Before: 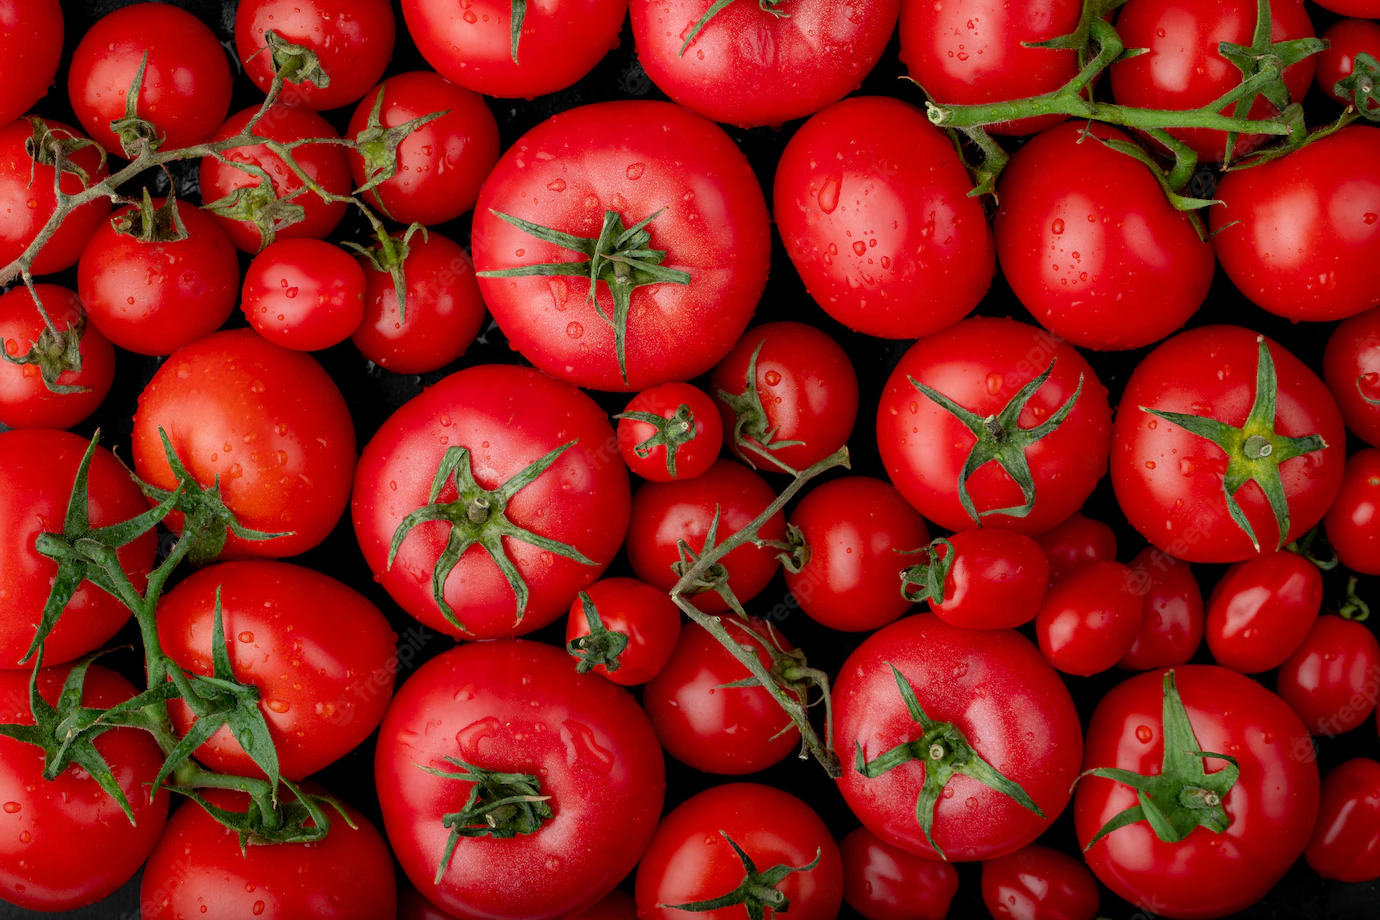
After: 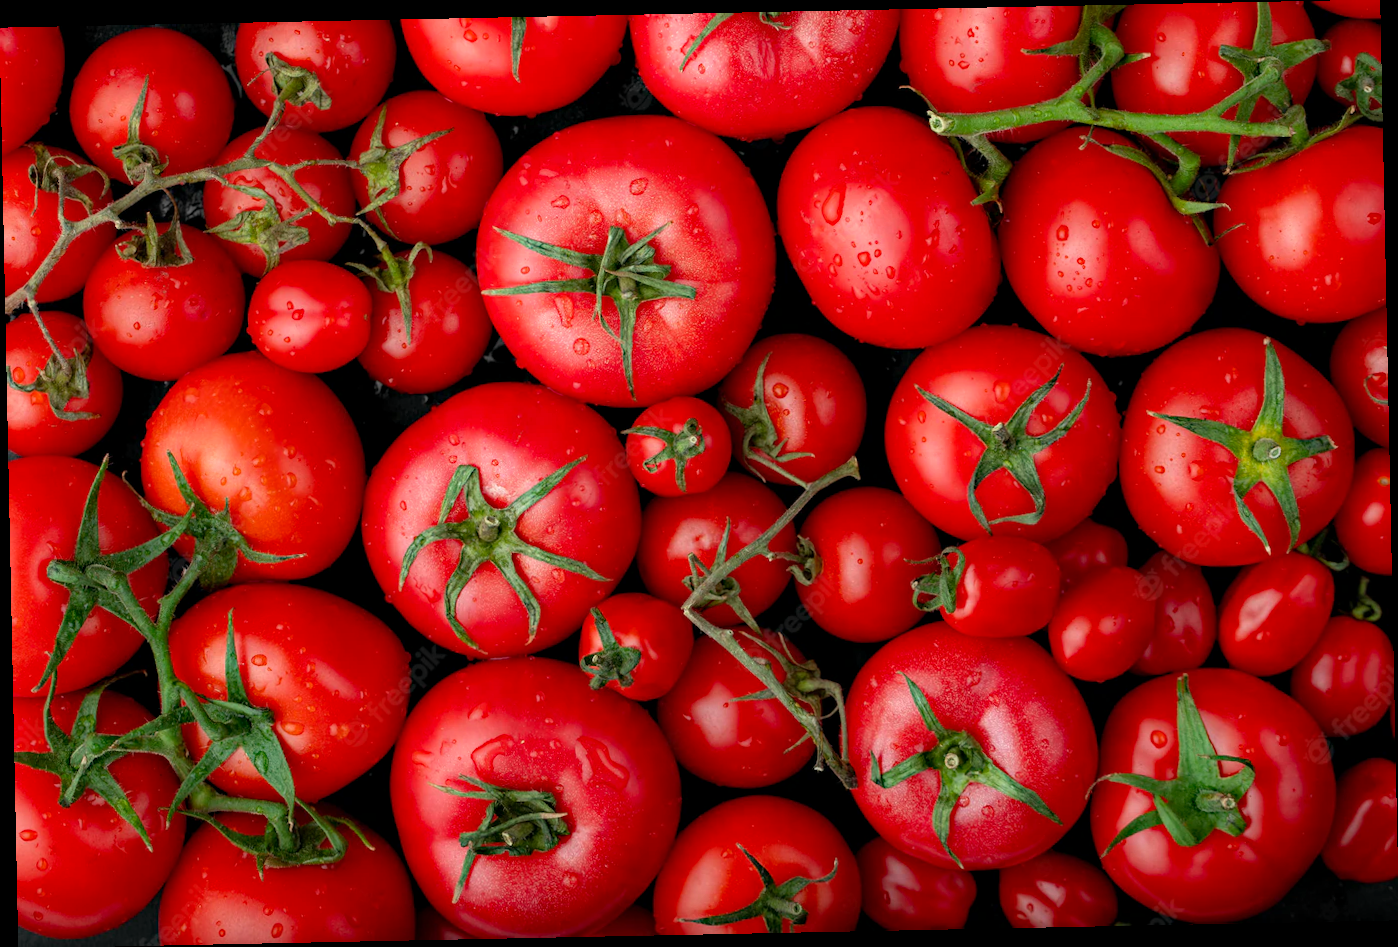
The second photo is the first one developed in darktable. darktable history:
exposure: exposure 0.217 EV, compensate highlight preservation false
rotate and perspective: rotation -1.17°, automatic cropping off
haze removal: strength 0.29, distance 0.25, compatibility mode true, adaptive false
